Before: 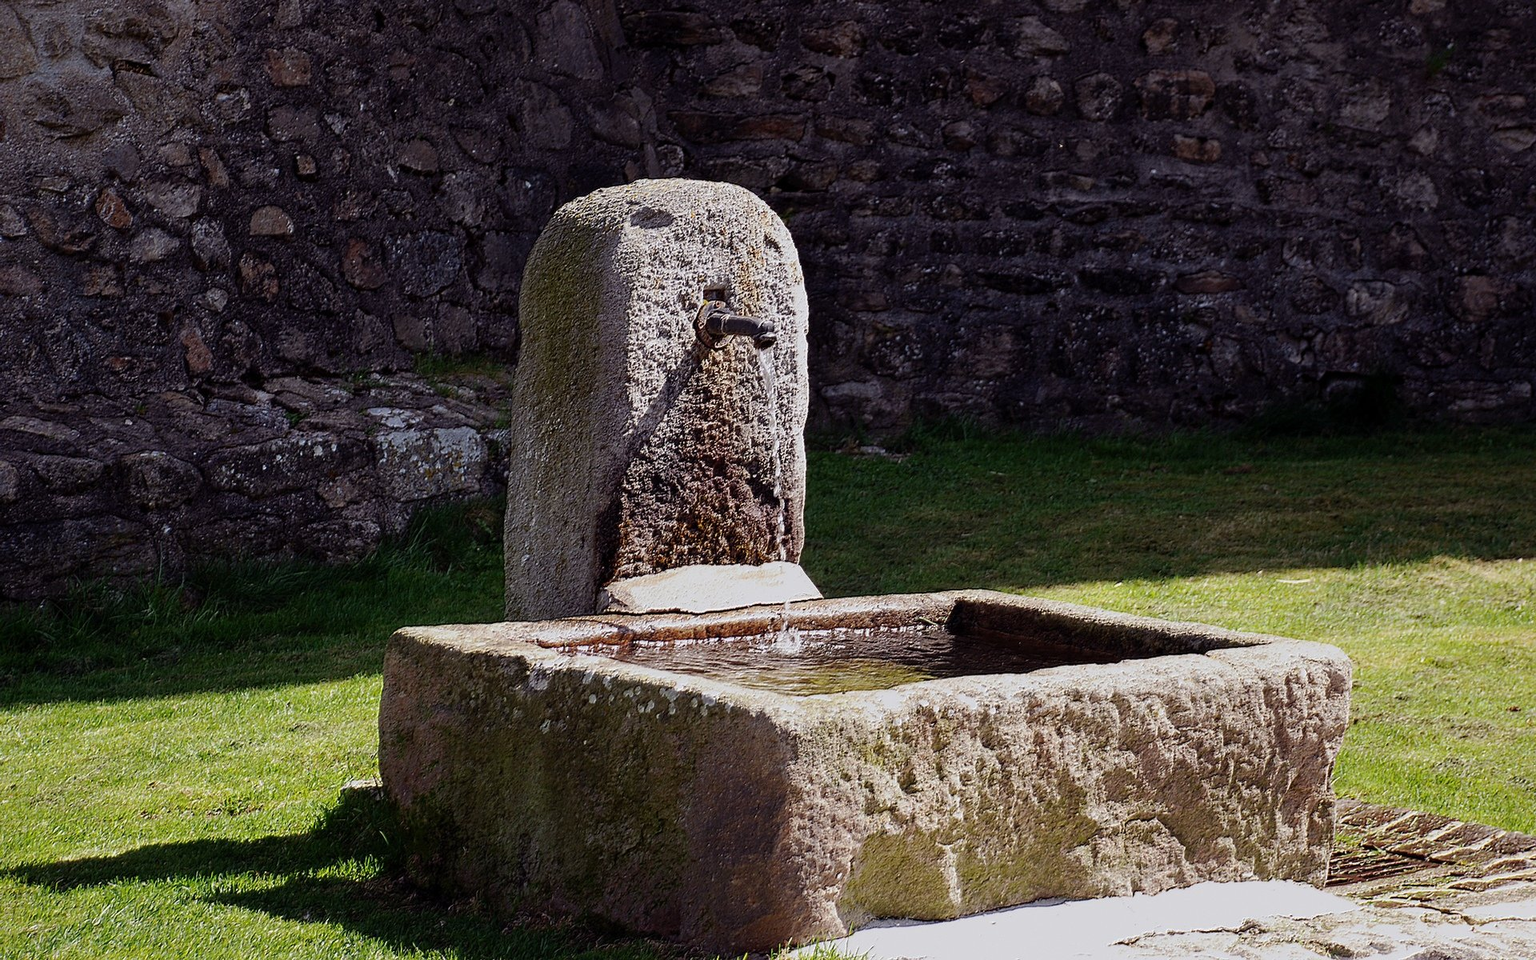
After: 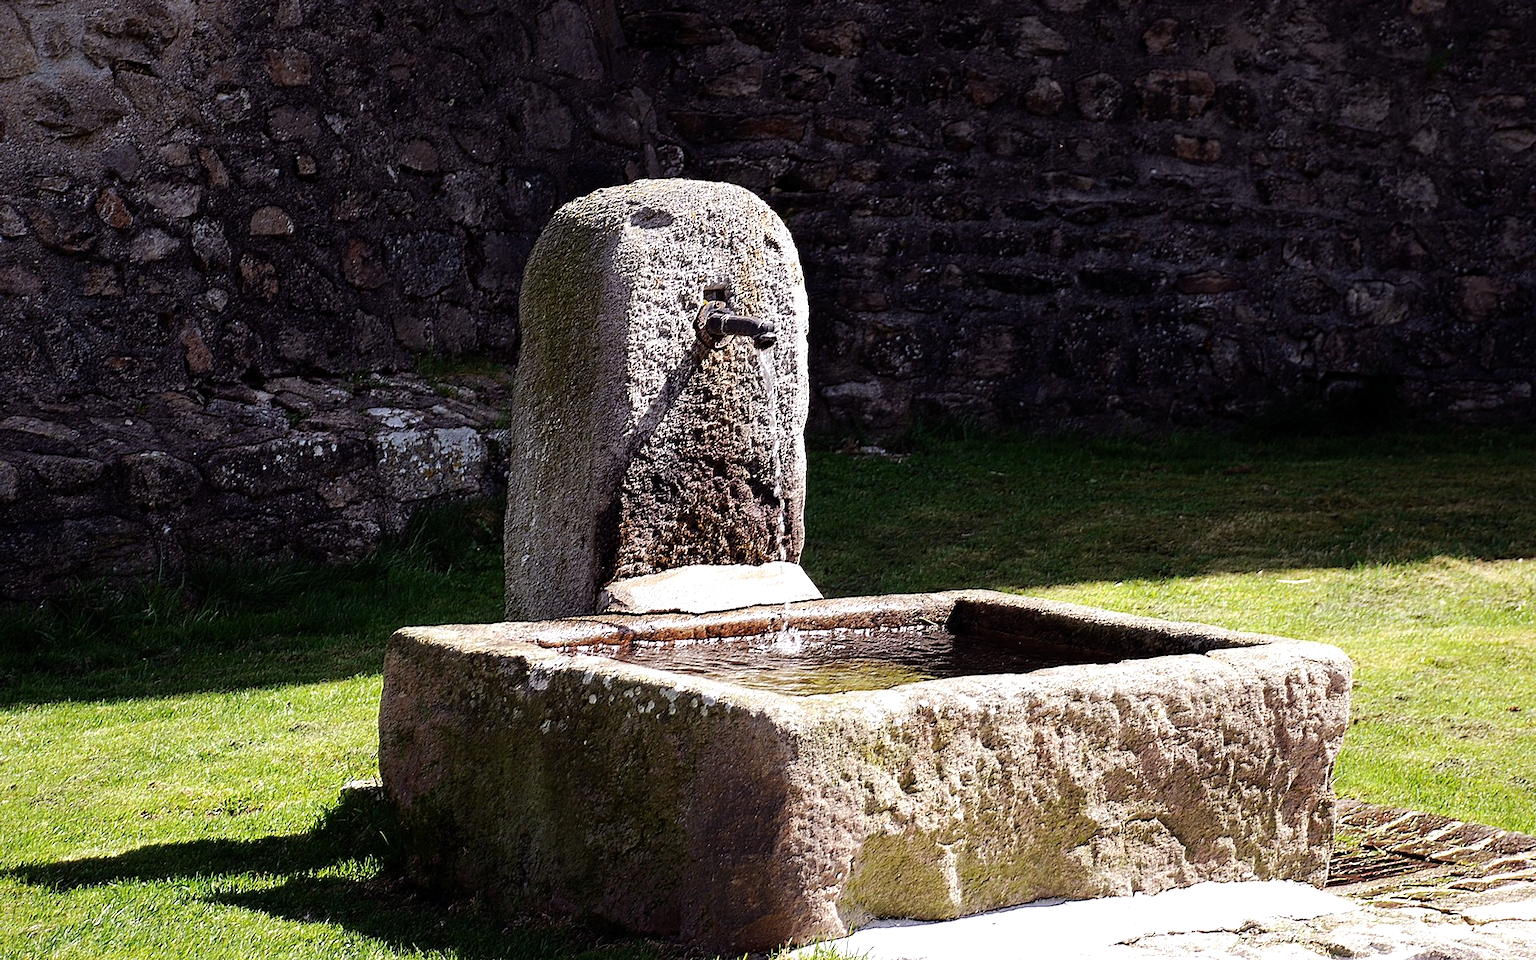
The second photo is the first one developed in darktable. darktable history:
tone equalizer: -8 EV -0.788 EV, -7 EV -0.69 EV, -6 EV -0.609 EV, -5 EV -0.421 EV, -3 EV 0.394 EV, -2 EV 0.6 EV, -1 EV 0.675 EV, +0 EV 0.761 EV, mask exposure compensation -0.508 EV
